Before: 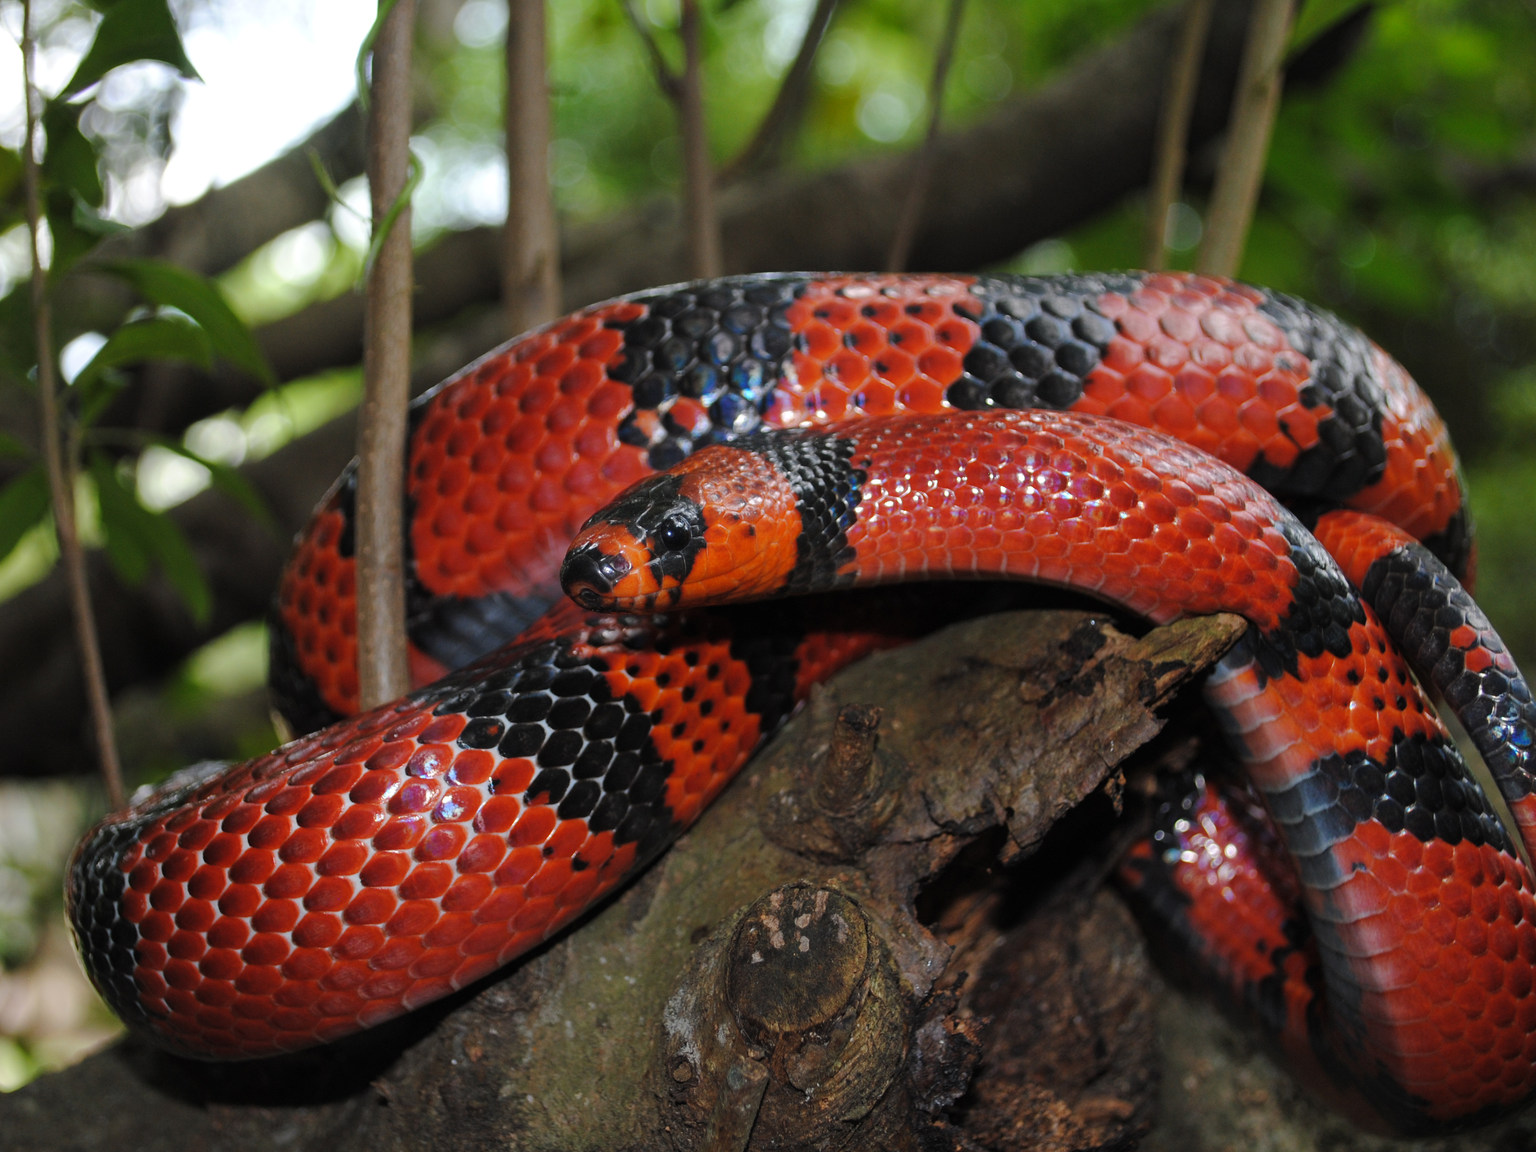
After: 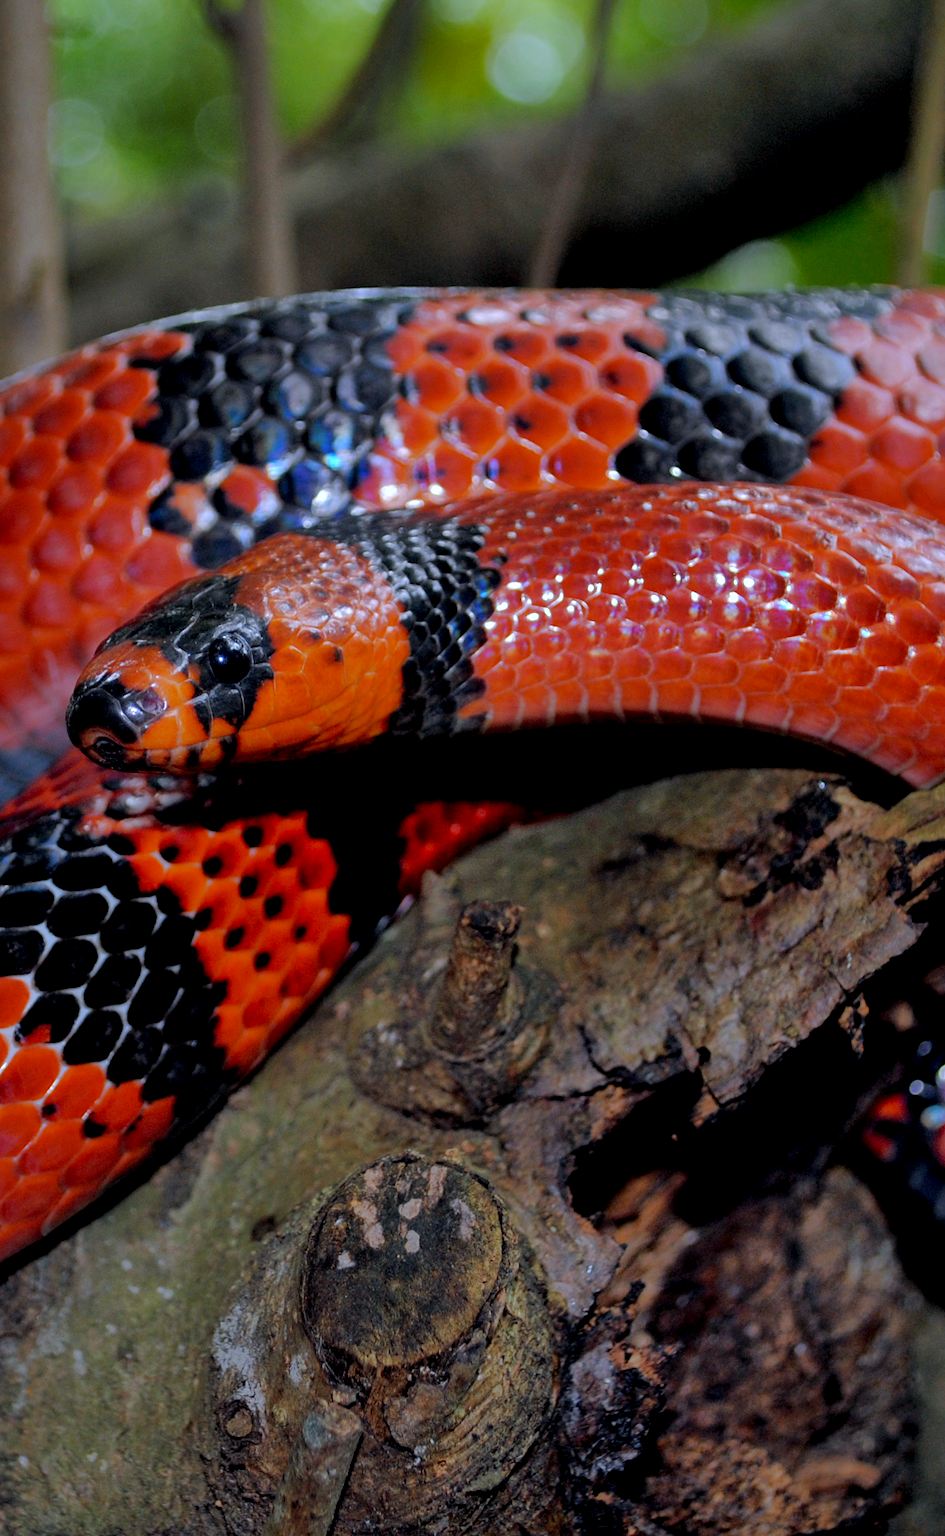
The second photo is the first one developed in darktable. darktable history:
exposure: black level correction 0.01, exposure 0.014 EV, compensate highlight preservation false
white balance: red 0.948, green 1.02, blue 1.176
shadows and highlights: on, module defaults
crop: left 33.452%, top 6.025%, right 23.155%
